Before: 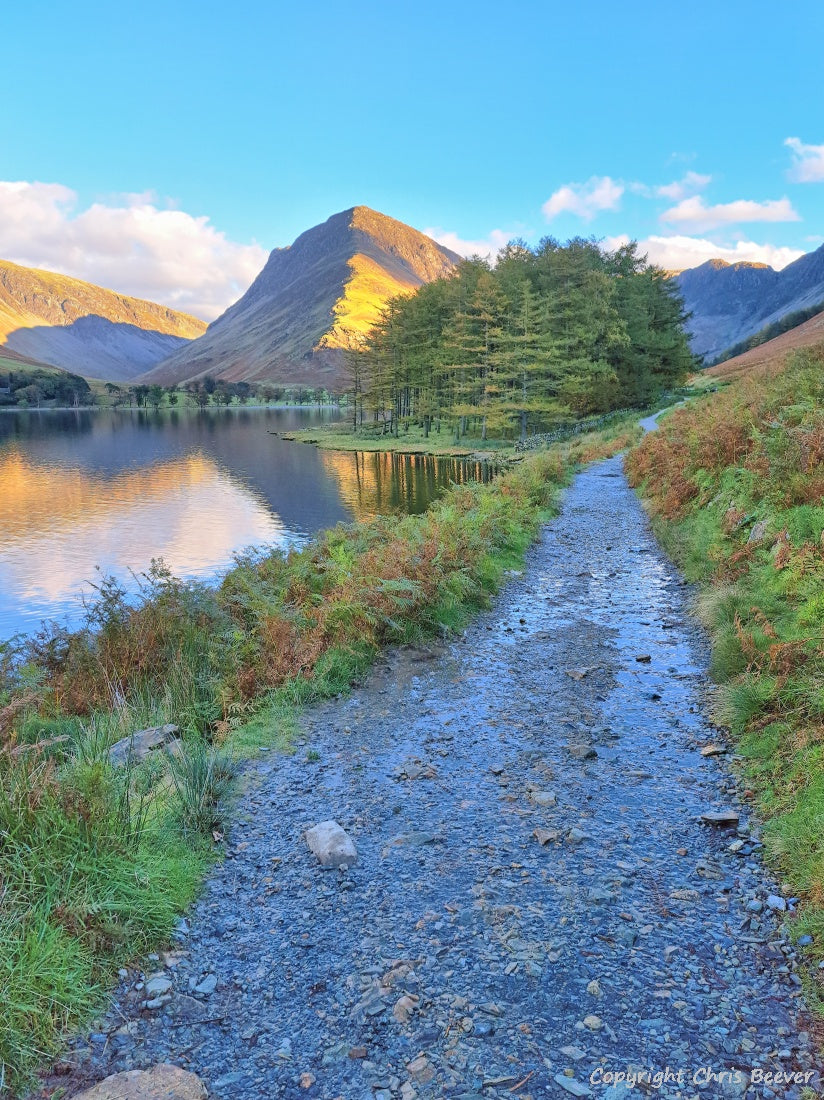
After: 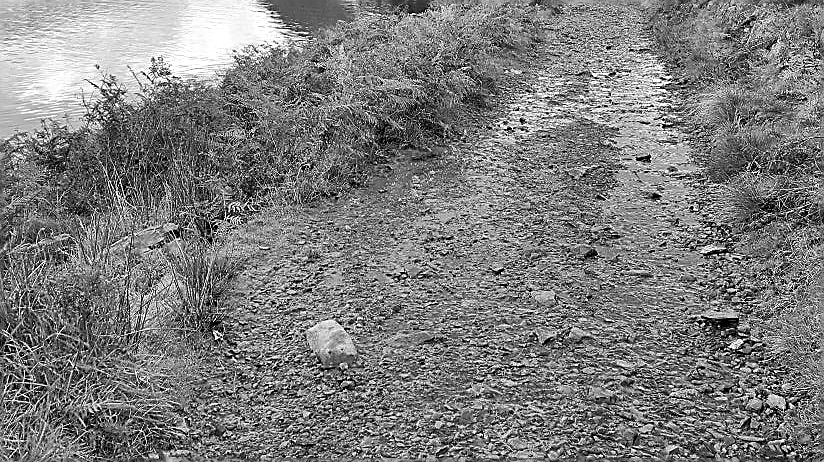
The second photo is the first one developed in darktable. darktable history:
crop: top 45.551%, bottom 12.262%
color balance: lift [0.991, 1, 1, 1], gamma [0.996, 1, 1, 1], input saturation 98.52%, contrast 20.34%, output saturation 103.72%
sharpen: radius 1.4, amount 1.25, threshold 0.7
monochrome: on, module defaults
